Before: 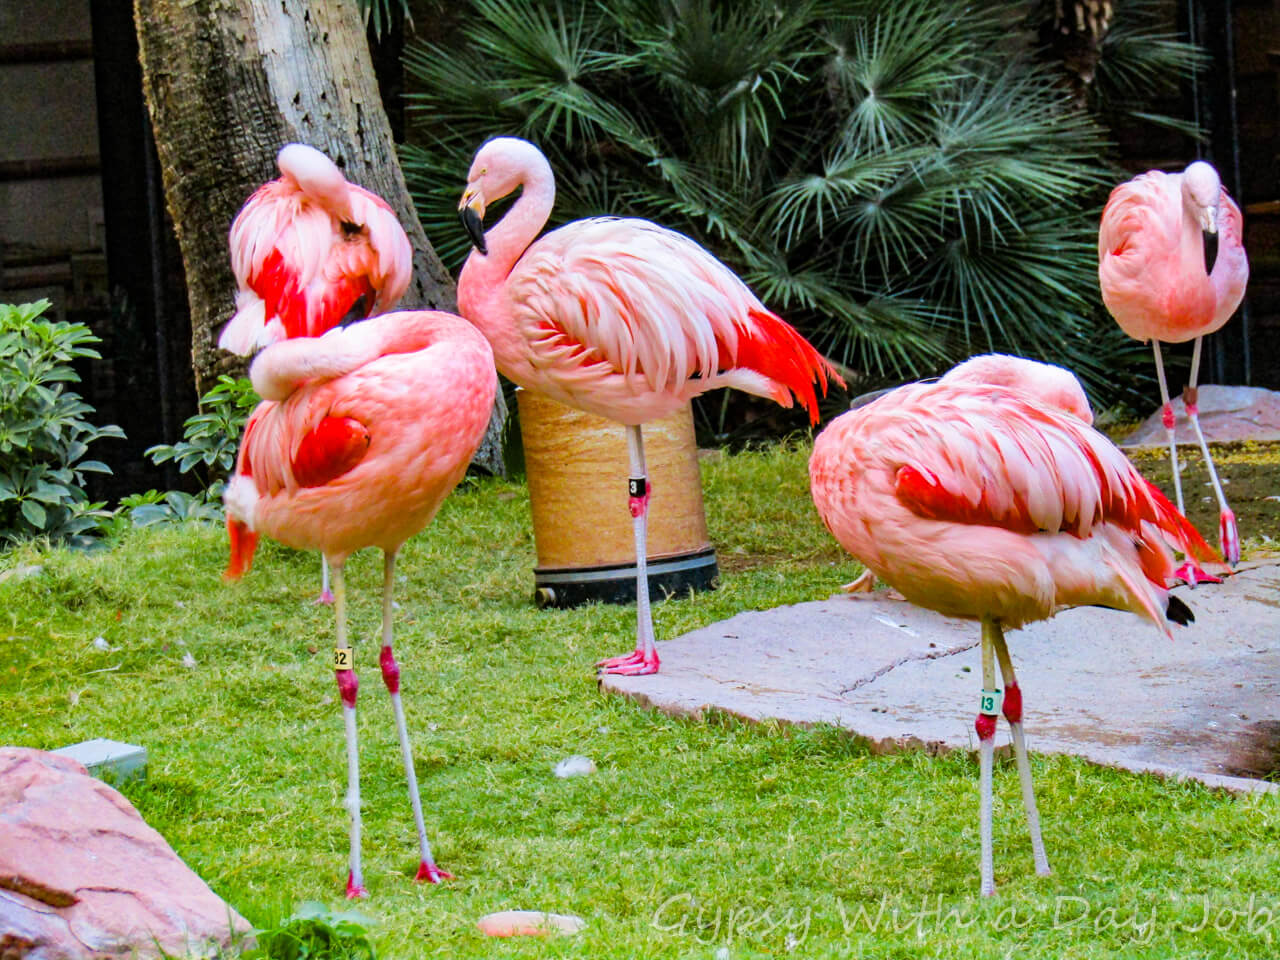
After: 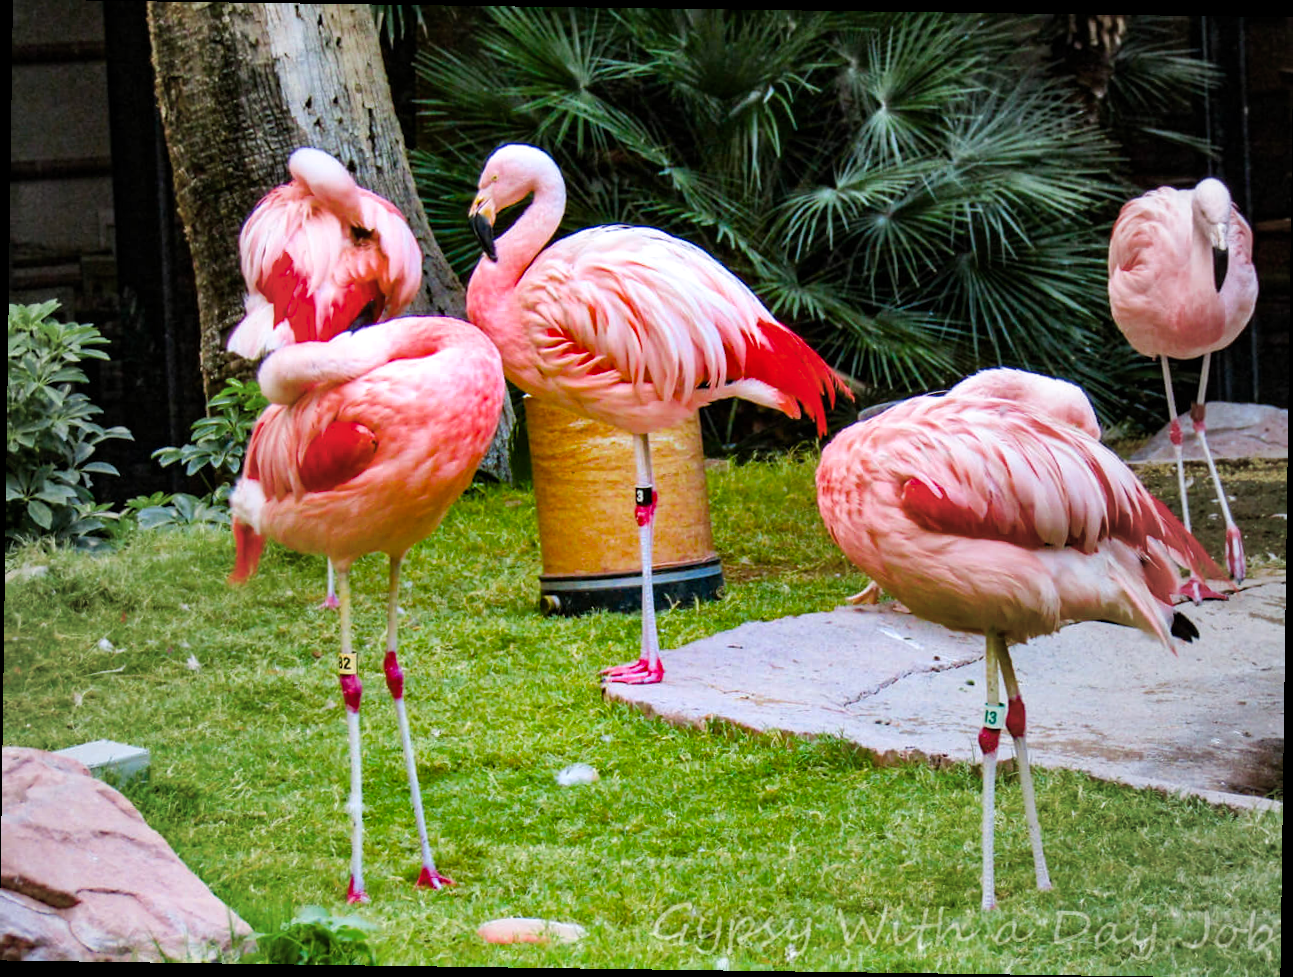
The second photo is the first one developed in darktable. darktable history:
vignetting: fall-off start 18.21%, fall-off radius 137.95%, brightness -0.207, center (-0.078, 0.066), width/height ratio 0.62, shape 0.59
rotate and perspective: rotation 0.8°, automatic cropping off
color calibration: illuminant same as pipeline (D50), x 0.346, y 0.359, temperature 5002.42 K
color balance rgb: linear chroma grading › shadows 16%, perceptual saturation grading › global saturation 8%, perceptual saturation grading › shadows 4%, perceptual brilliance grading › global brilliance 2%, perceptual brilliance grading › highlights 8%, perceptual brilliance grading › shadows -4%, global vibrance 16%, saturation formula JzAzBz (2021)
